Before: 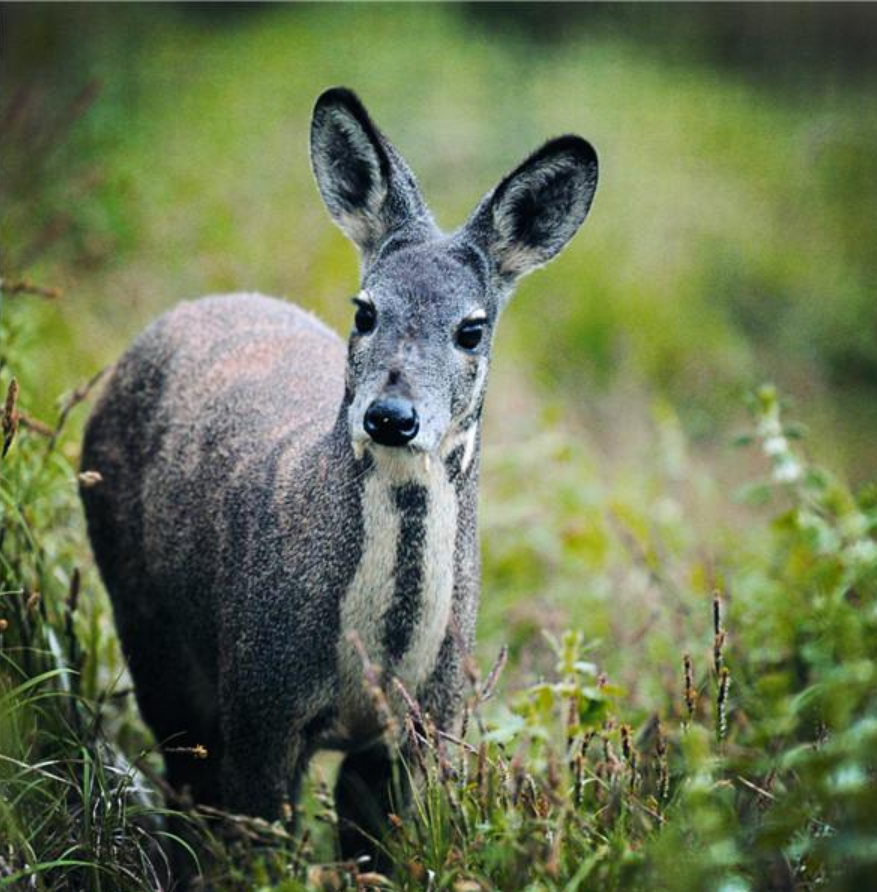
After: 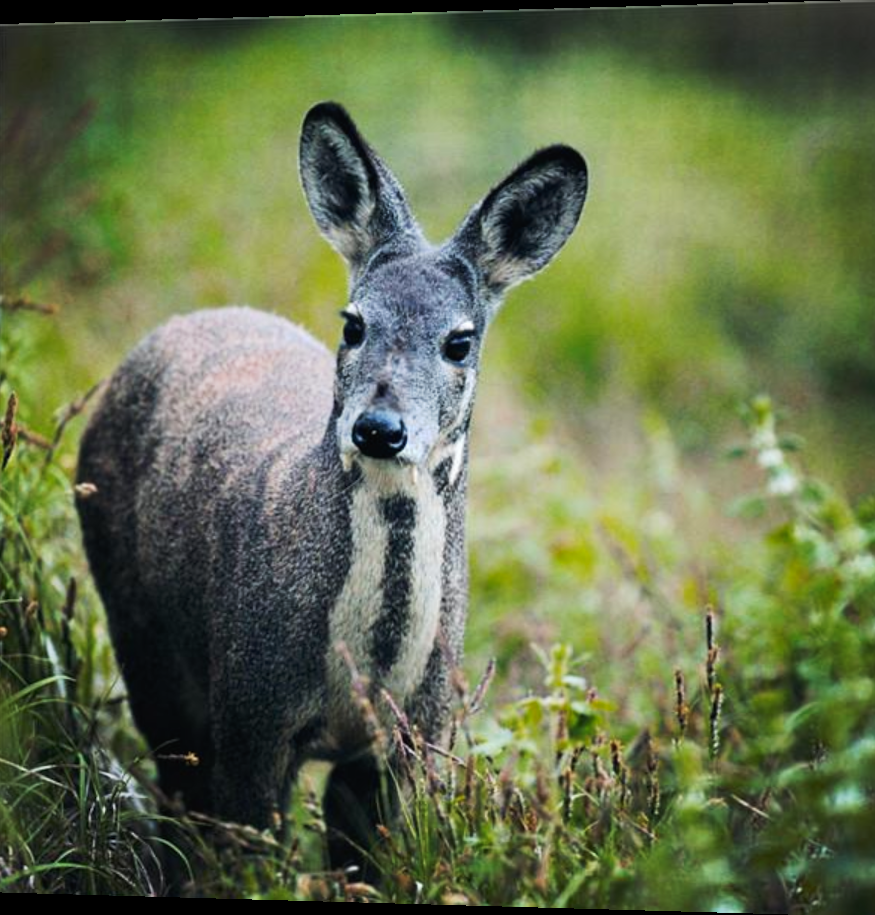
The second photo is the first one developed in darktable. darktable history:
rotate and perspective: lens shift (horizontal) -0.055, automatic cropping off
tone curve: curves: ch0 [(0, 0) (0.003, 0.014) (0.011, 0.019) (0.025, 0.028) (0.044, 0.044) (0.069, 0.069) (0.1, 0.1) (0.136, 0.131) (0.177, 0.168) (0.224, 0.206) (0.277, 0.255) (0.335, 0.309) (0.399, 0.374) (0.468, 0.452) (0.543, 0.535) (0.623, 0.623) (0.709, 0.72) (0.801, 0.815) (0.898, 0.898) (1, 1)], preserve colors none
